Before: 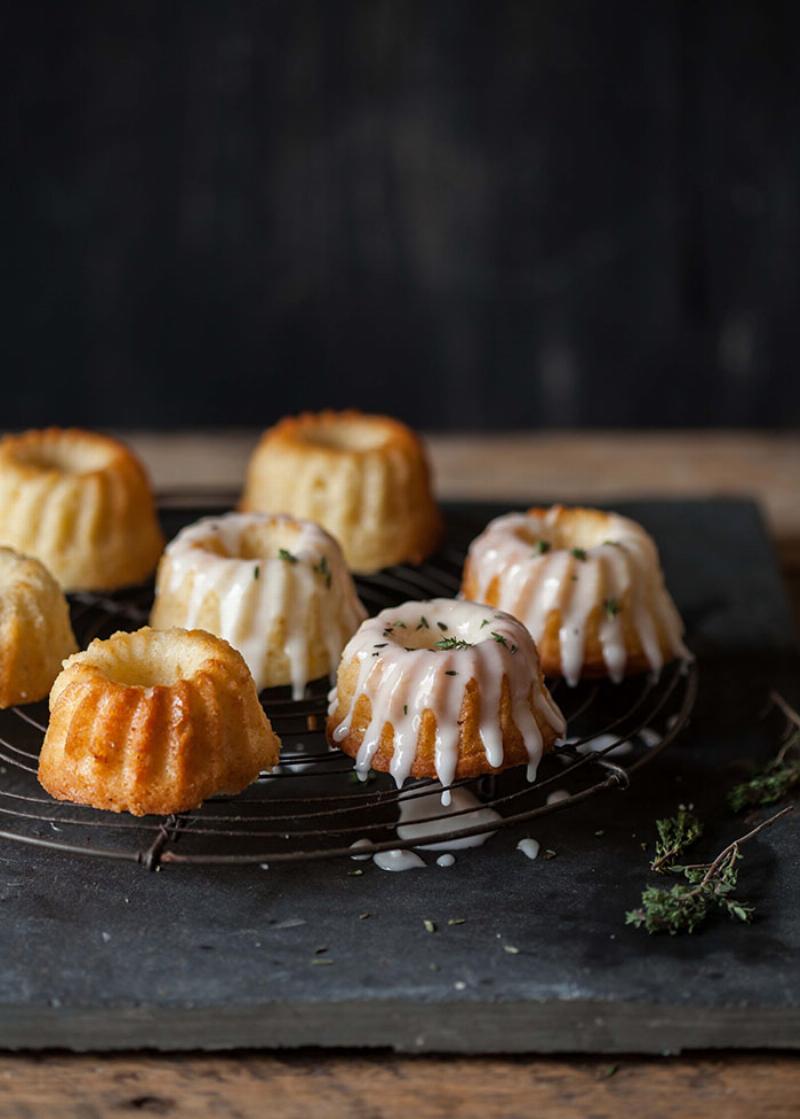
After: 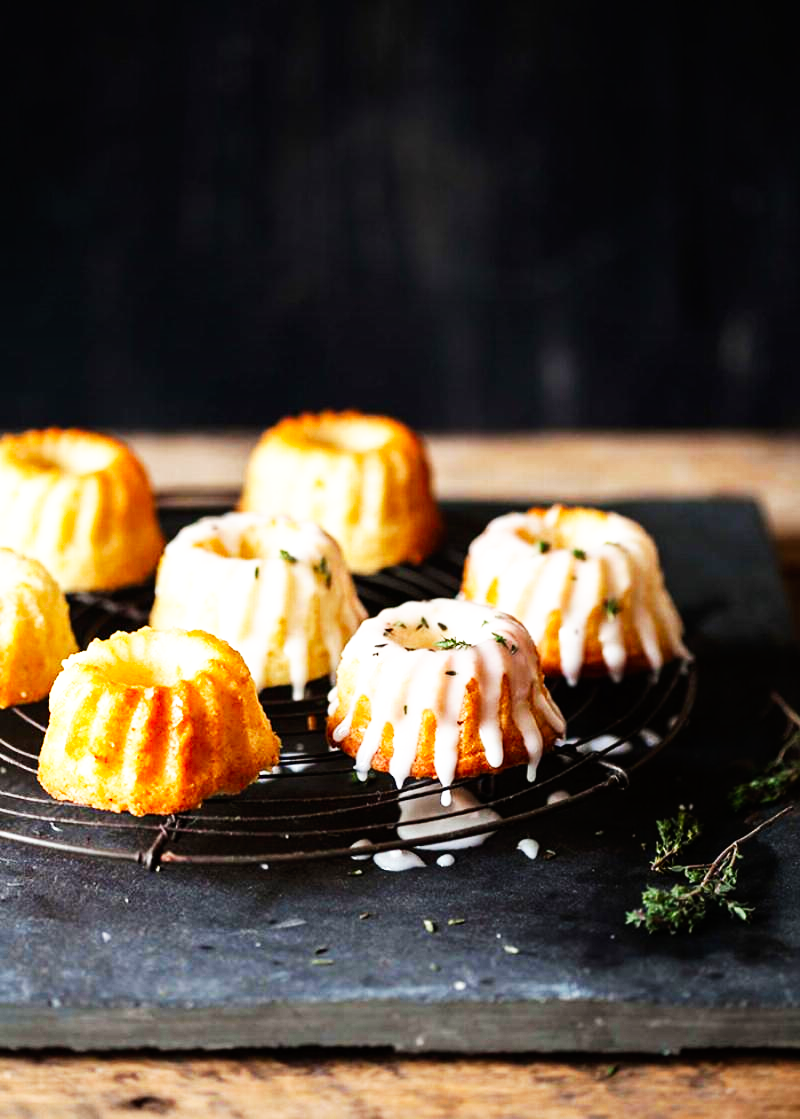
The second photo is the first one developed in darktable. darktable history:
tone equalizer: -8 EV -0.765 EV, -7 EV -0.736 EV, -6 EV -0.593 EV, -5 EV -0.371 EV, -3 EV 0.402 EV, -2 EV 0.6 EV, -1 EV 0.684 EV, +0 EV 0.777 EV, smoothing diameter 24.88%, edges refinement/feathering 8.94, preserve details guided filter
contrast brightness saturation: contrast 0.037, saturation 0.071
base curve: curves: ch0 [(0, 0) (0.007, 0.004) (0.027, 0.03) (0.046, 0.07) (0.207, 0.54) (0.442, 0.872) (0.673, 0.972) (1, 1)], preserve colors none
